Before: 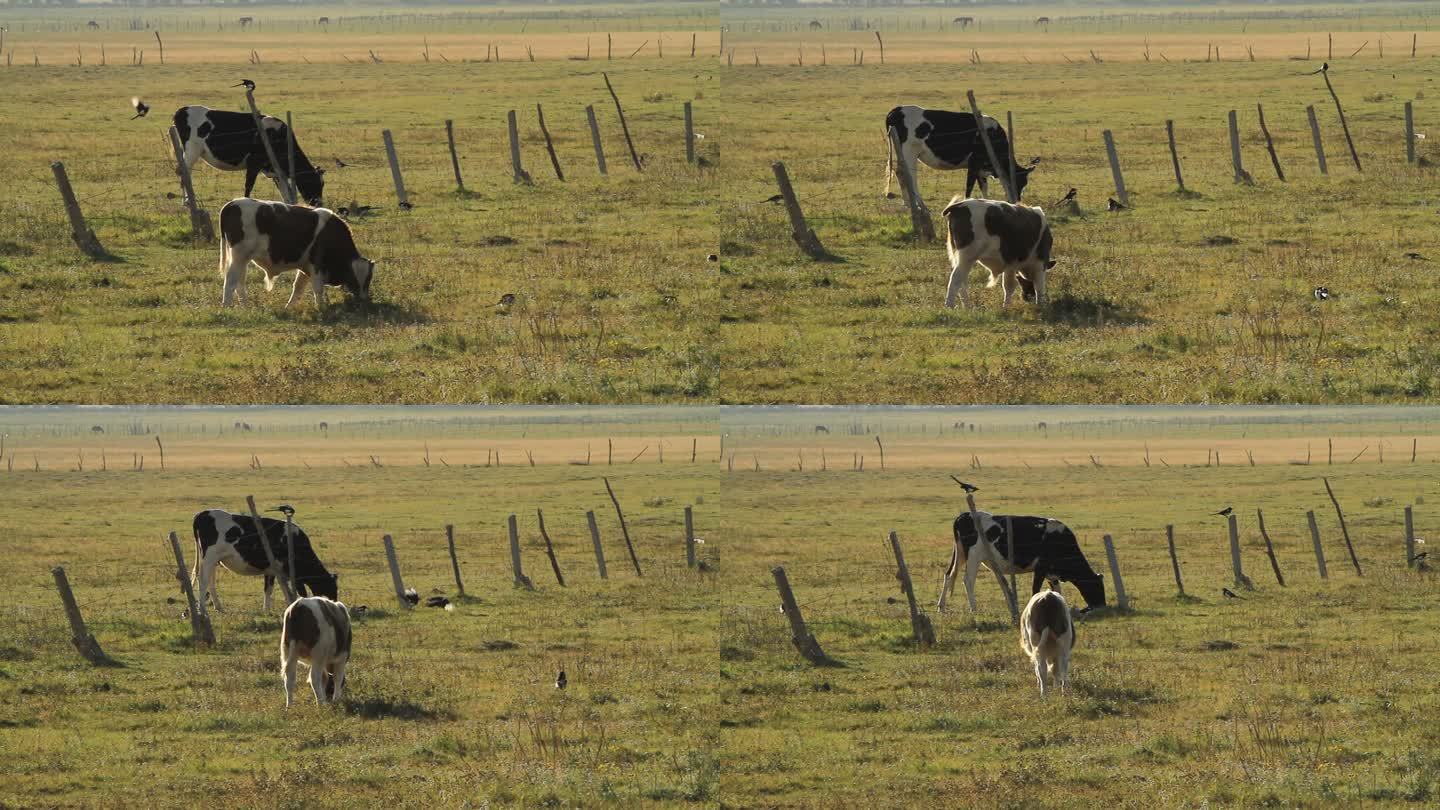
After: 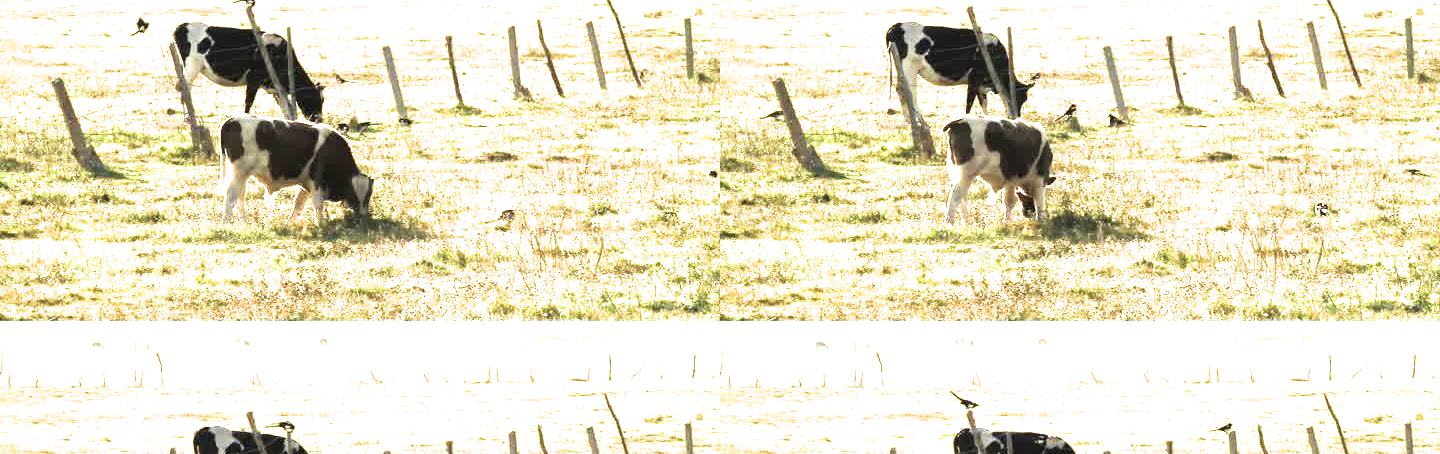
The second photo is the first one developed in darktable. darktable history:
crop and rotate: top 10.462%, bottom 33.427%
exposure: exposure 2.014 EV, compensate highlight preservation false
velvia: on, module defaults
filmic rgb: black relative exposure -8.26 EV, white relative exposure 2.2 EV, target white luminance 99.881%, hardness 7.12, latitude 74.39%, contrast 1.319, highlights saturation mix -2.16%, shadows ↔ highlights balance 30.08%
